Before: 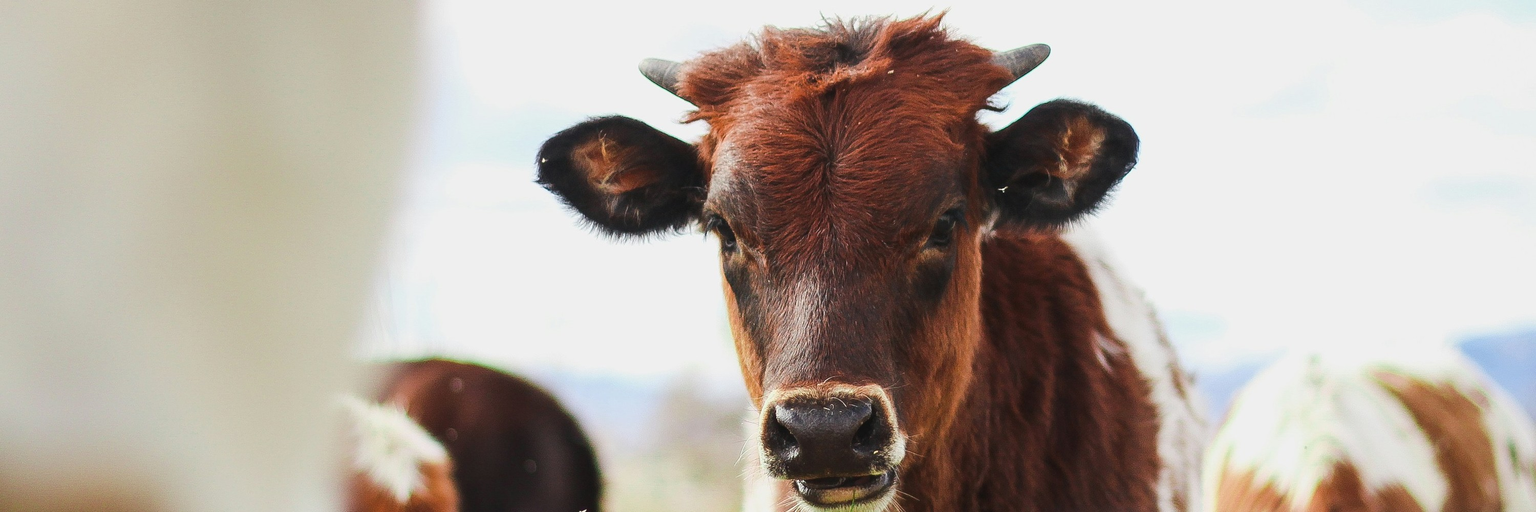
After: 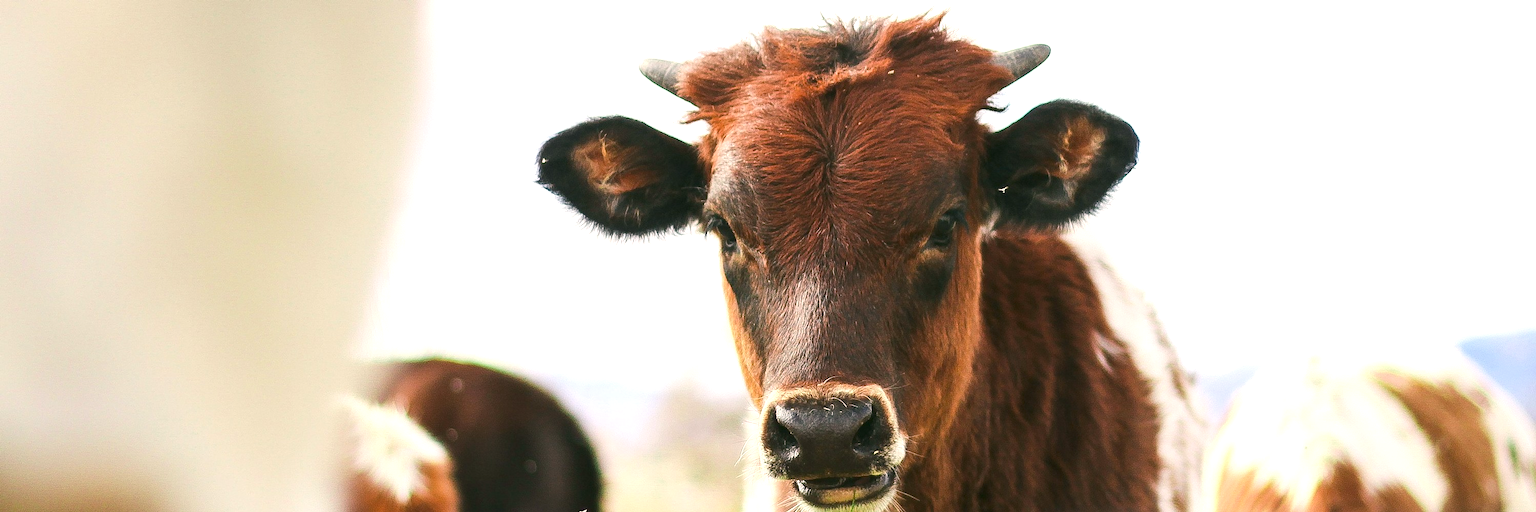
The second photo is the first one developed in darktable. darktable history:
color correction: highlights a* 3.94, highlights b* 4.92, shadows a* -7.27, shadows b* 4.54
exposure: black level correction 0.001, exposure 0.499 EV, compensate exposure bias true, compensate highlight preservation false
